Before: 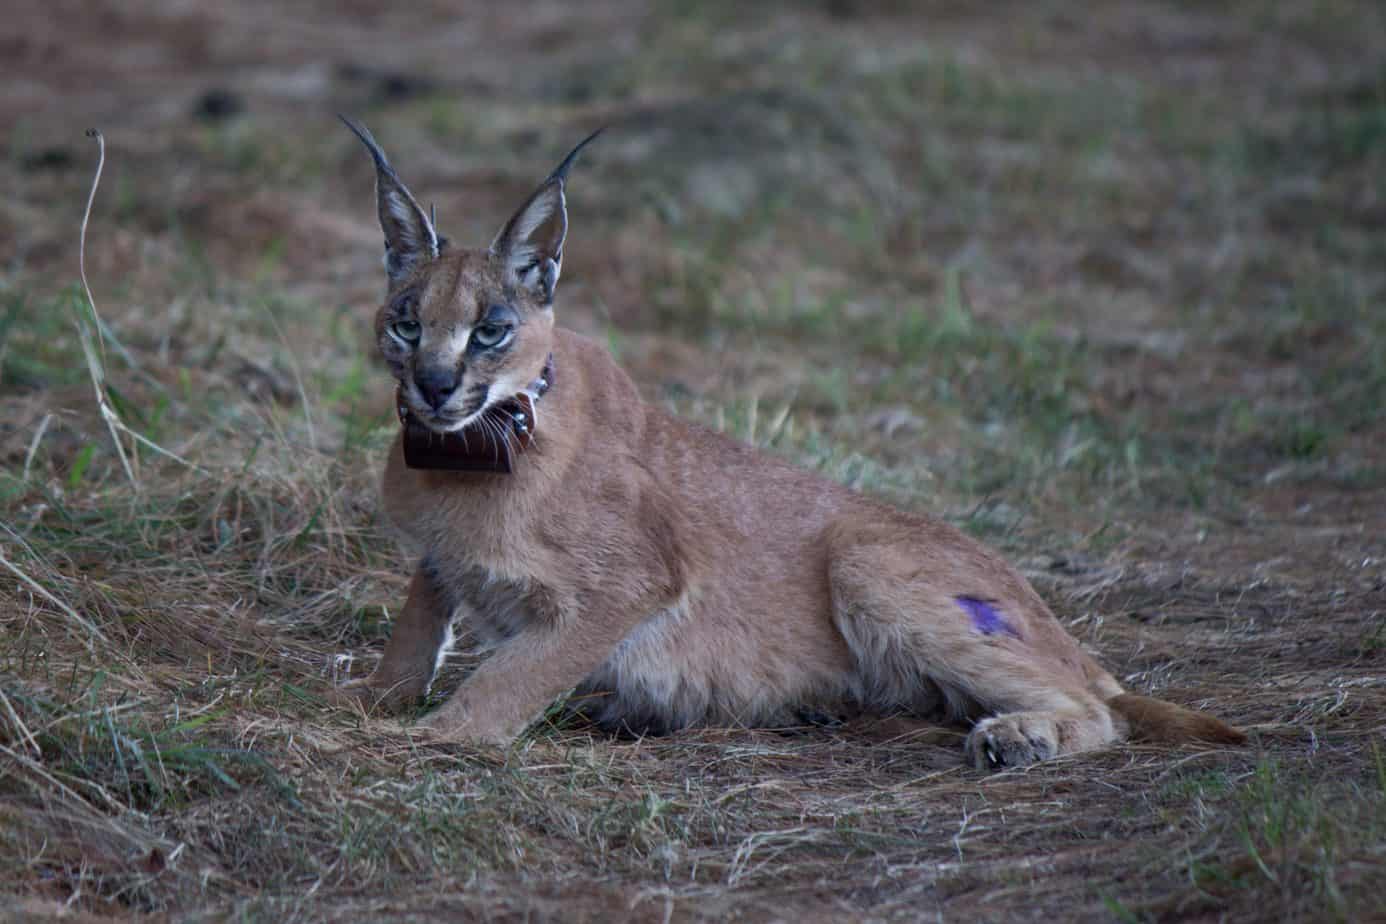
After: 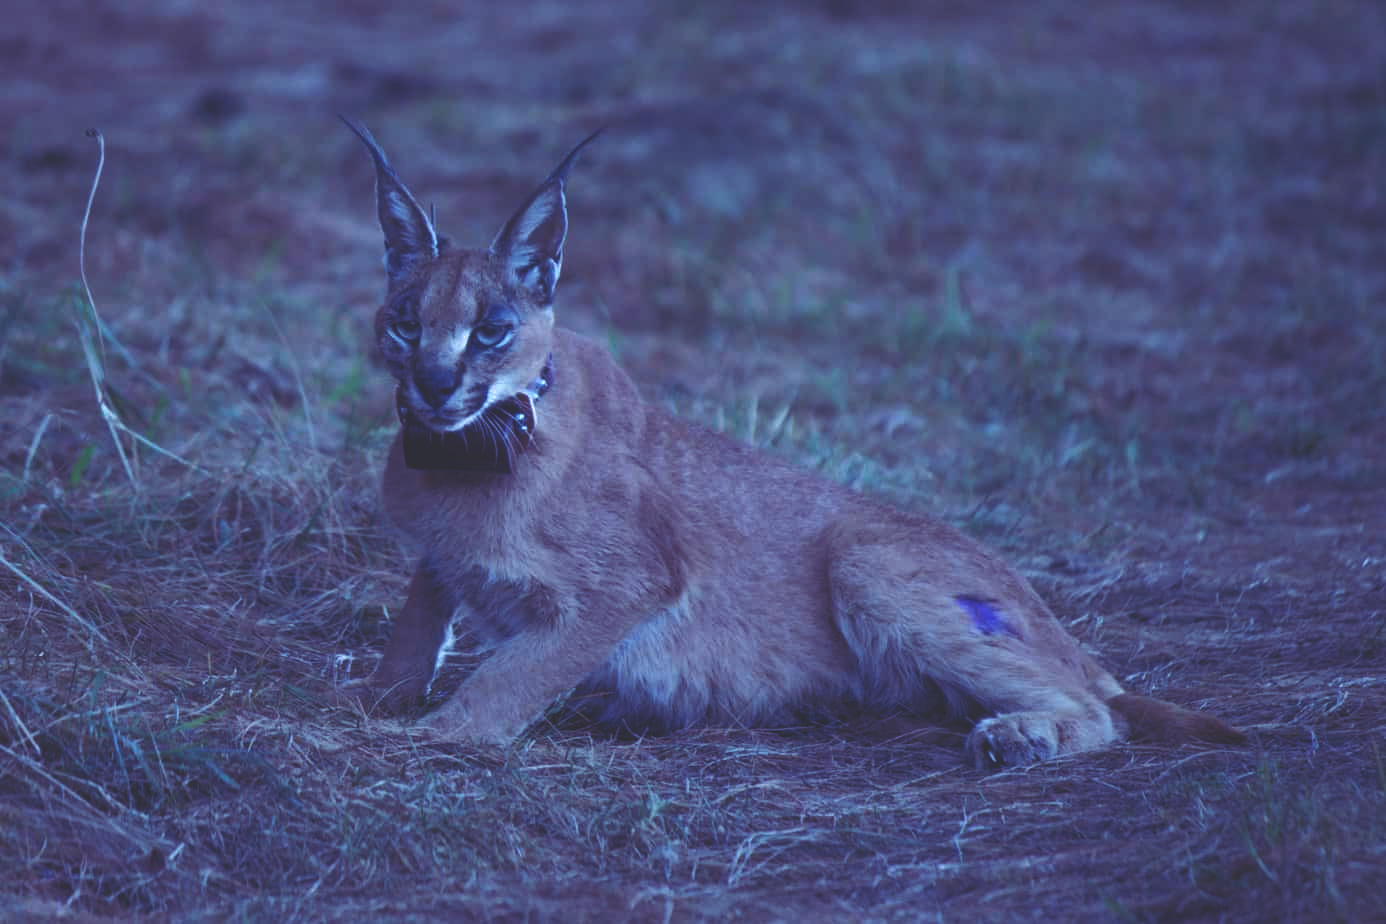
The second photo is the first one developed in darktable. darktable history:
white balance: red 1.066, blue 1.119
rgb curve: curves: ch0 [(0, 0.186) (0.314, 0.284) (0.576, 0.466) (0.805, 0.691) (0.936, 0.886)]; ch1 [(0, 0.186) (0.314, 0.284) (0.581, 0.534) (0.771, 0.746) (0.936, 0.958)]; ch2 [(0, 0.216) (0.275, 0.39) (1, 1)], mode RGB, independent channels, compensate middle gray true, preserve colors none
